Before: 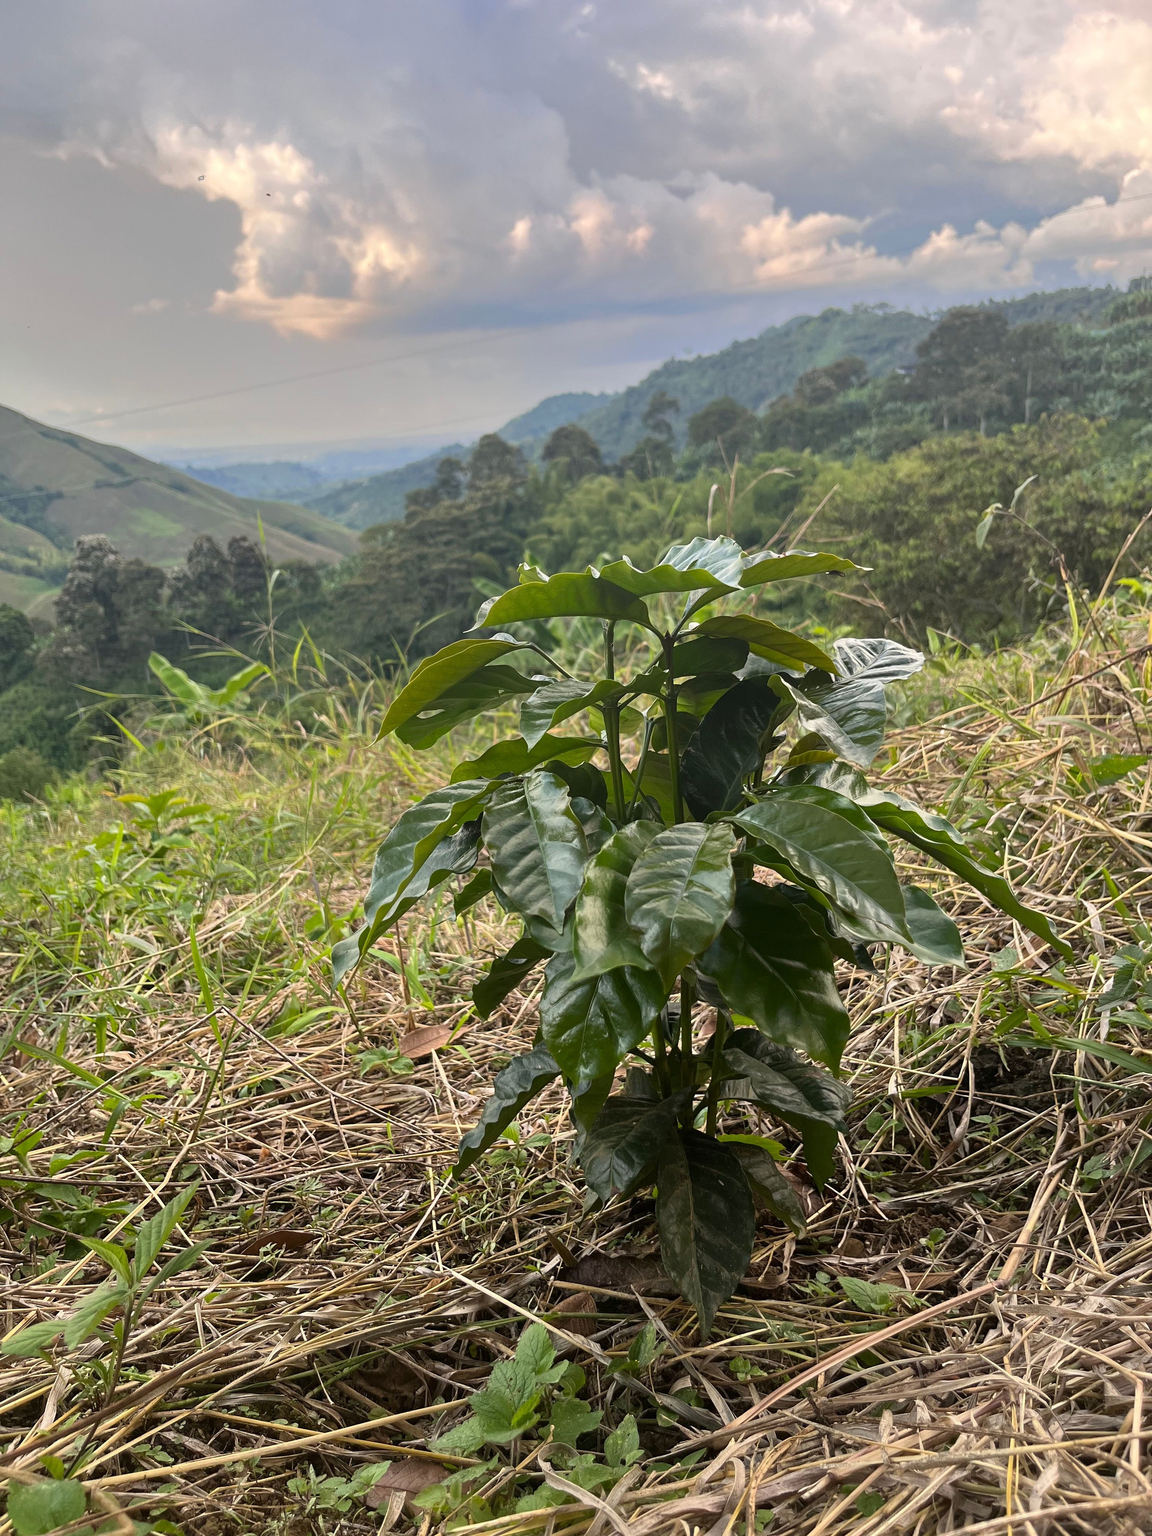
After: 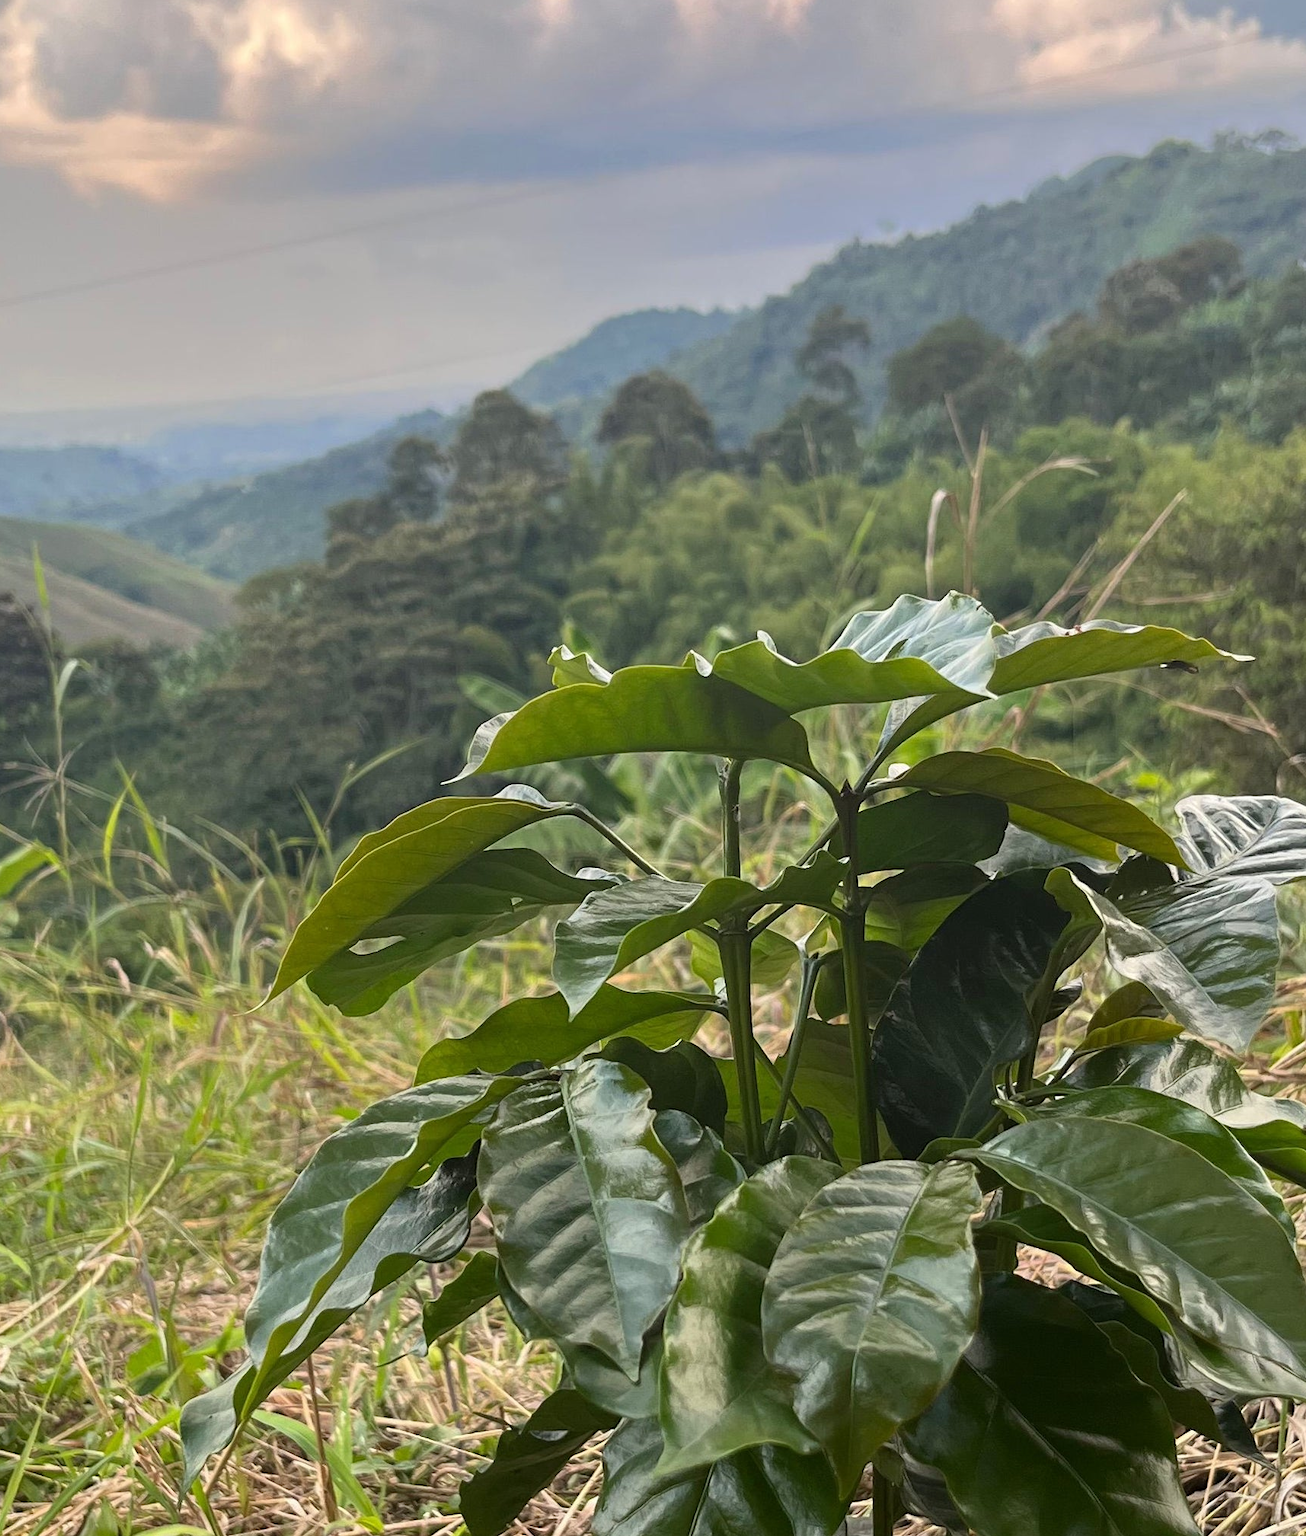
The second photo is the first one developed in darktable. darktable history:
crop: left 20.932%, top 15.471%, right 21.848%, bottom 34.081%
base curve: exposure shift 0, preserve colors none
